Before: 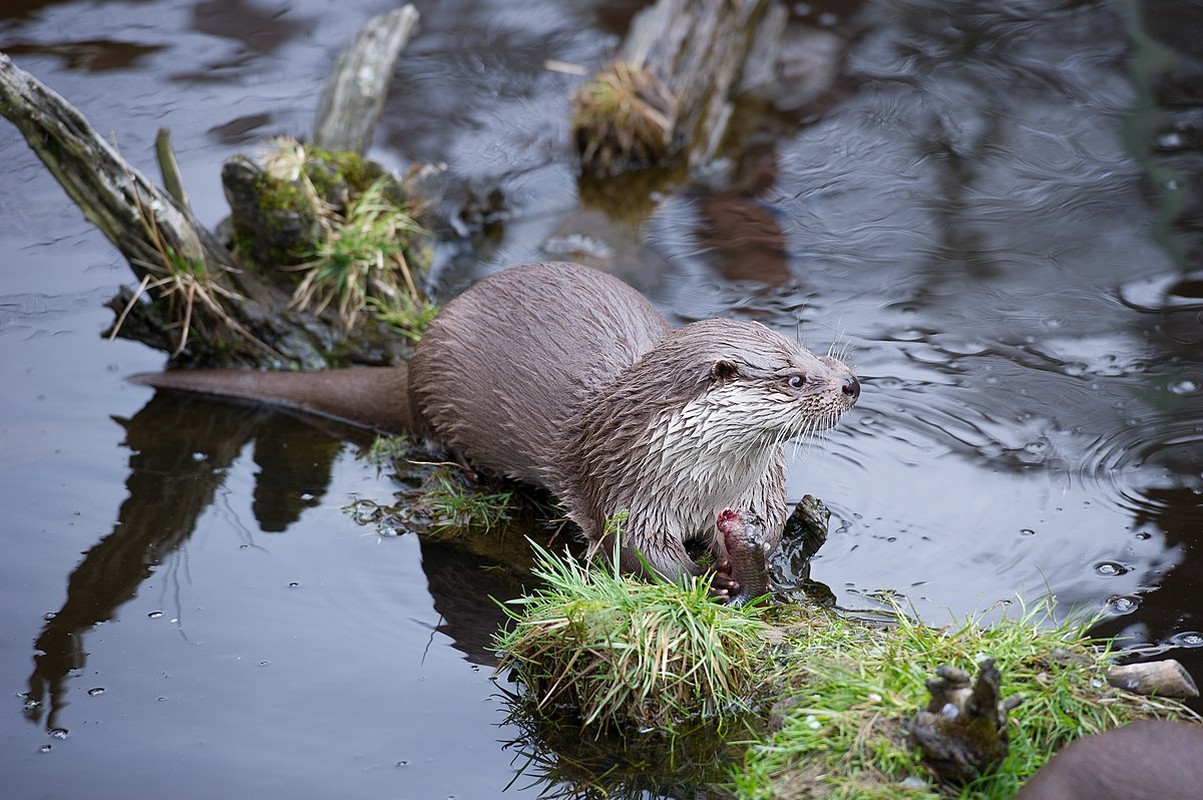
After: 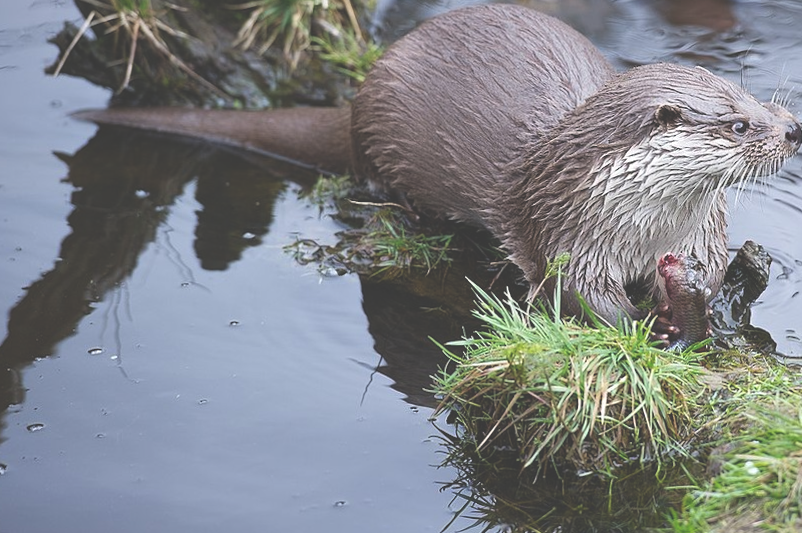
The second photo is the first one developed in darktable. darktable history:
exposure: black level correction -0.041, exposure 0.064 EV, compensate highlight preservation false
crop and rotate: angle -0.82°, left 3.85%, top 31.828%, right 27.992%
